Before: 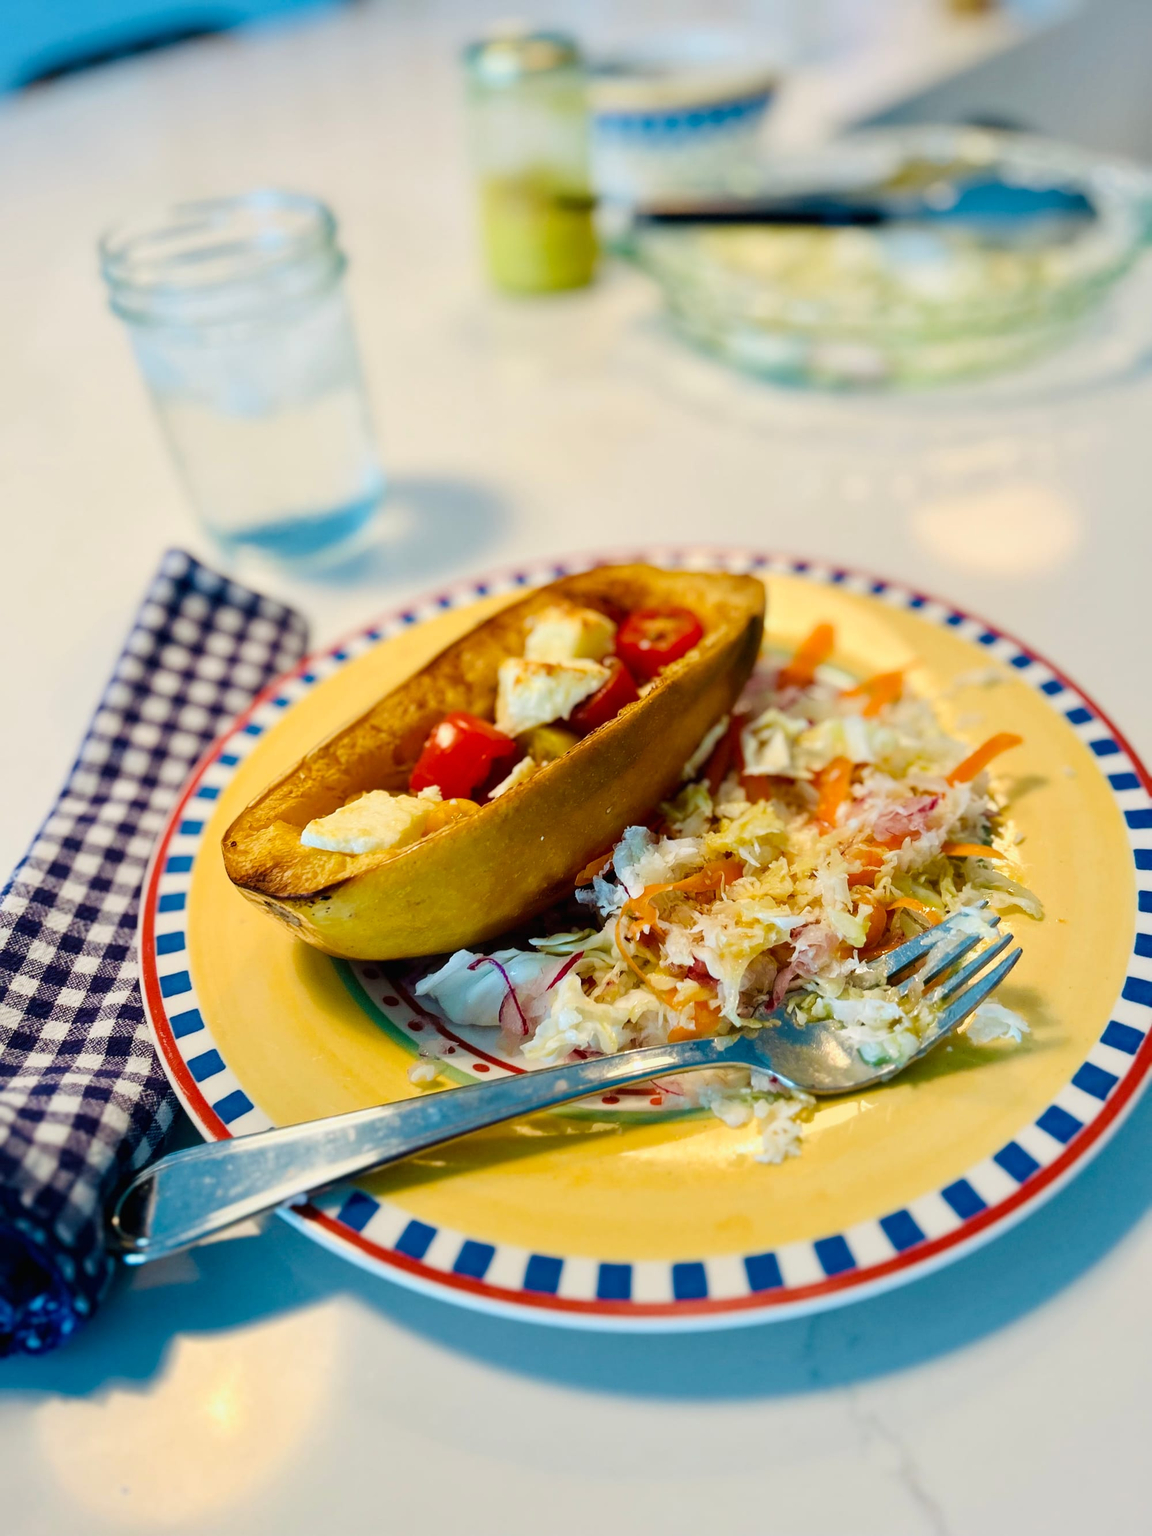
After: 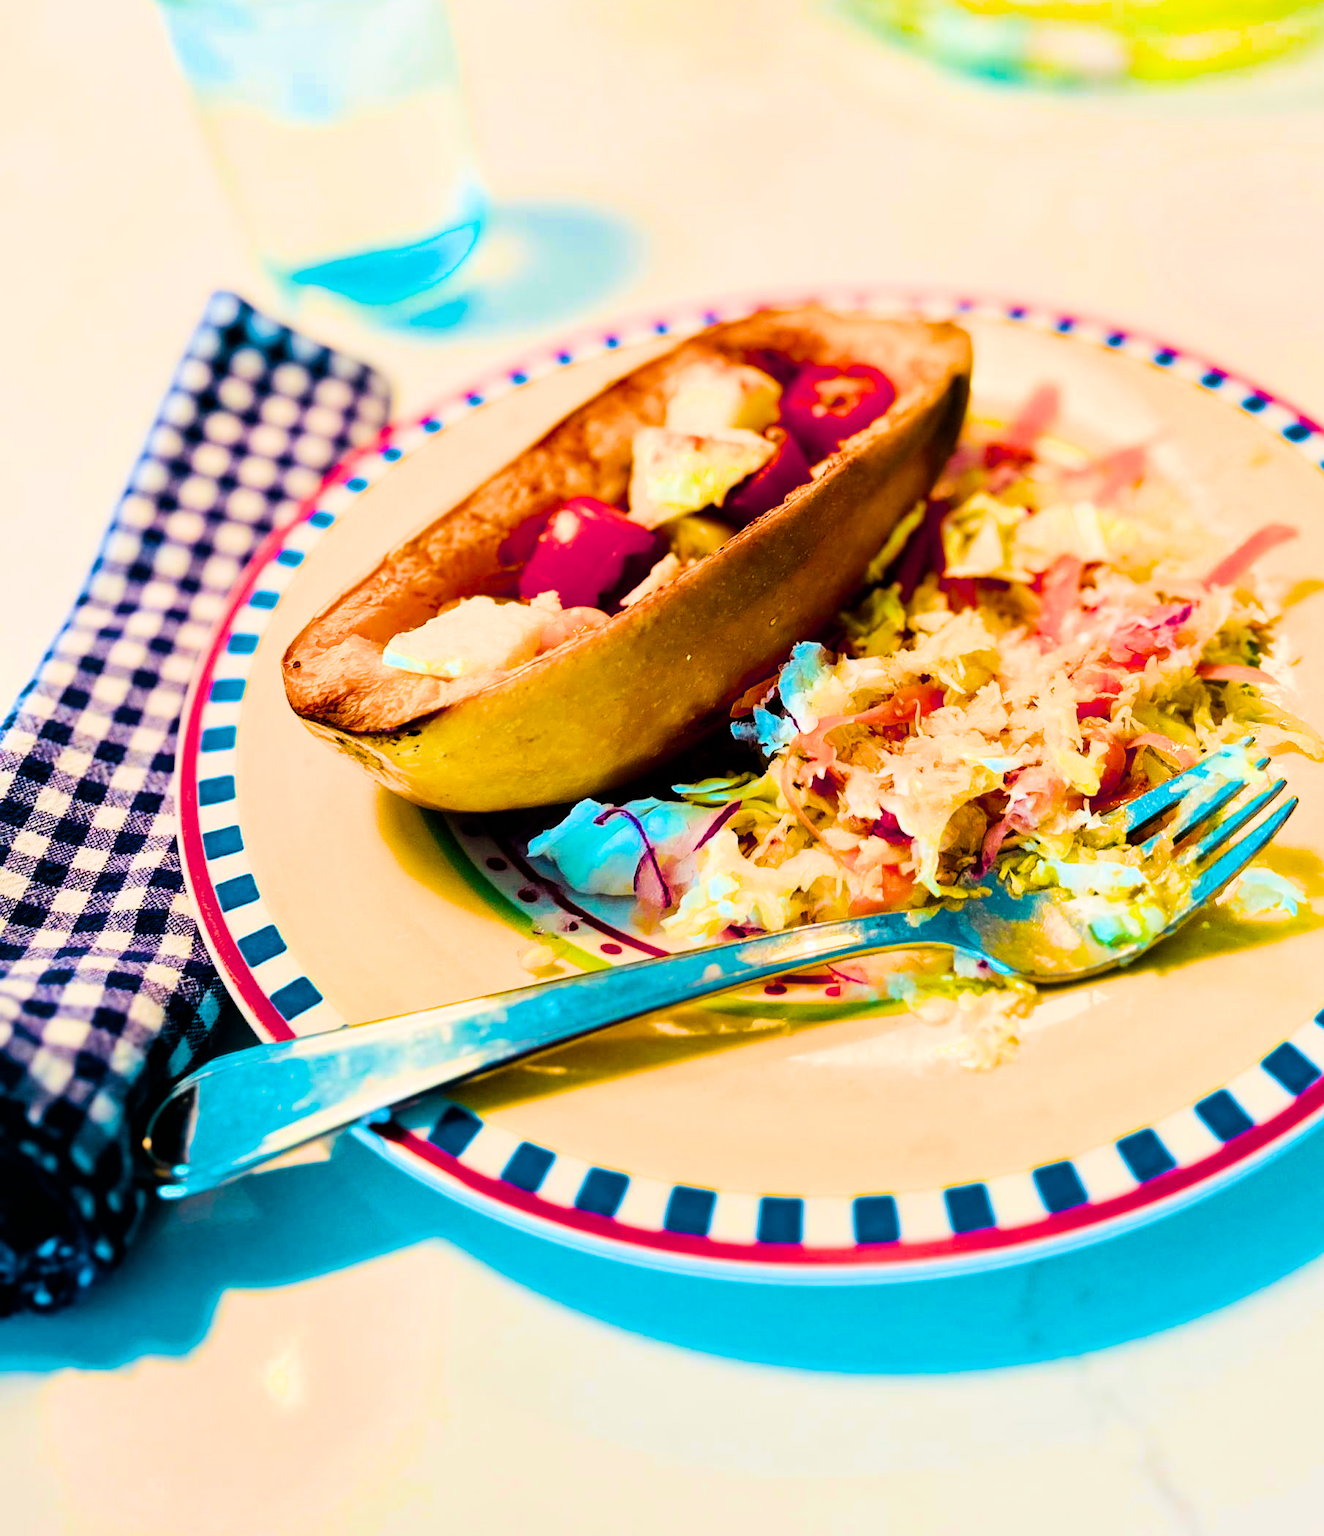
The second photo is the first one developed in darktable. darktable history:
filmic rgb: black relative exposure -7.65 EV, white relative exposure 4.56 EV, hardness 3.61, contrast 1.05
color balance rgb: linear chroma grading › highlights 100%, linear chroma grading › global chroma 23.41%, perceptual saturation grading › global saturation 35.38%, hue shift -10.68°, perceptual brilliance grading › highlights 47.25%, perceptual brilliance grading › mid-tones 22.2%, perceptual brilliance grading › shadows -5.93%
crop: top 20.916%, right 9.437%, bottom 0.316%
